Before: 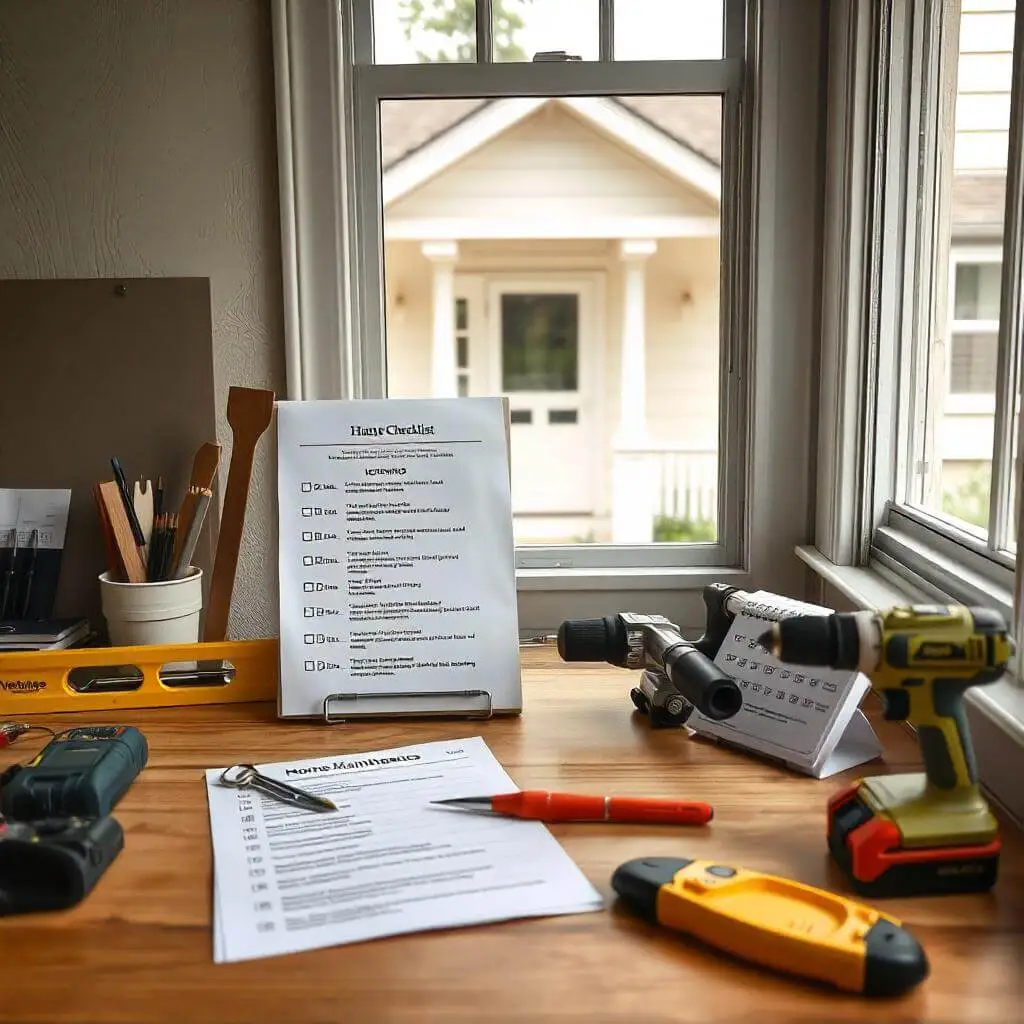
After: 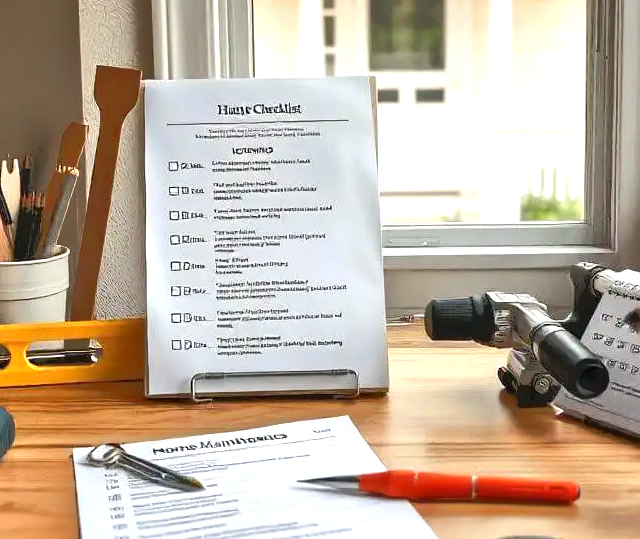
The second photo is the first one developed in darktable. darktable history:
tone equalizer: -7 EV -0.612 EV, -6 EV 0.984 EV, -5 EV -0.442 EV, -4 EV 0.41 EV, -3 EV 0.425 EV, -2 EV 0.155 EV, -1 EV -0.131 EV, +0 EV -0.407 EV
crop: left 13.036%, top 31.424%, right 24.444%, bottom 15.886%
exposure: exposure 0.951 EV, compensate highlight preservation false
